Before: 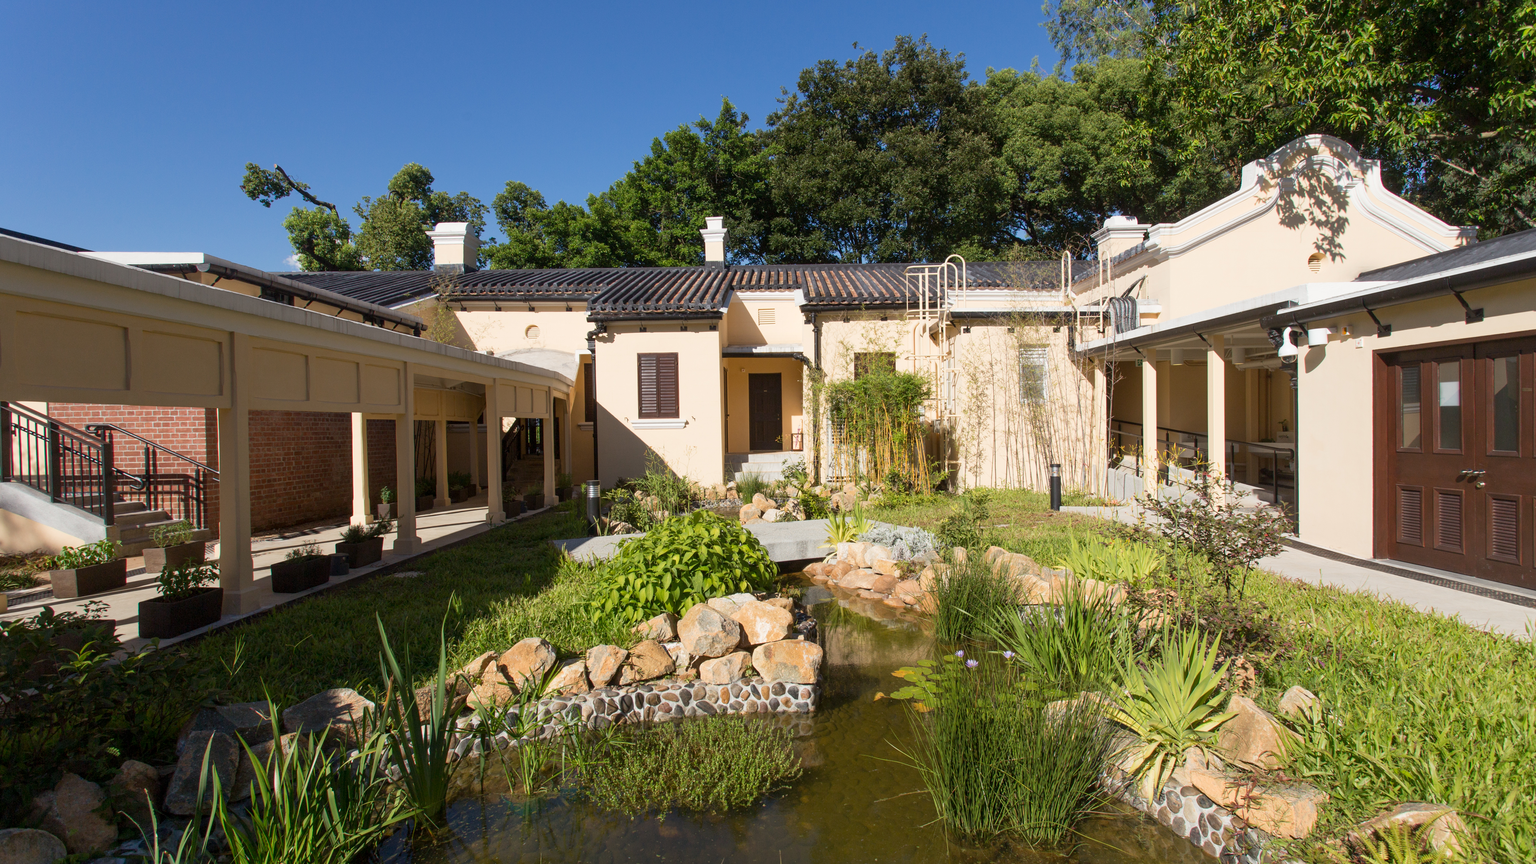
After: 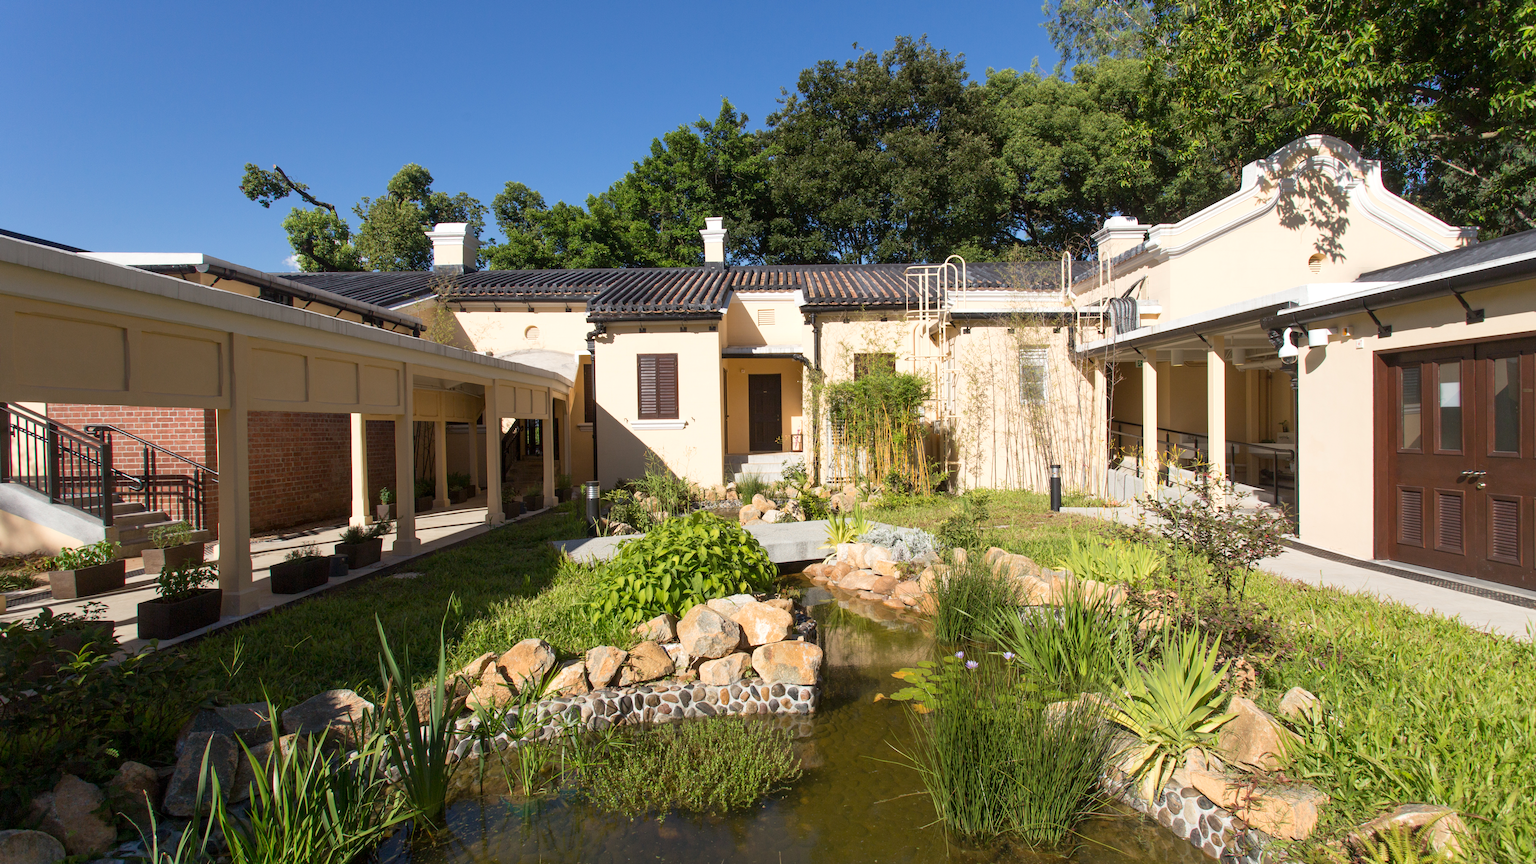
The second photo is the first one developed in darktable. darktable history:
exposure: exposure 0.173 EV, compensate highlight preservation false
crop: left 0.118%
